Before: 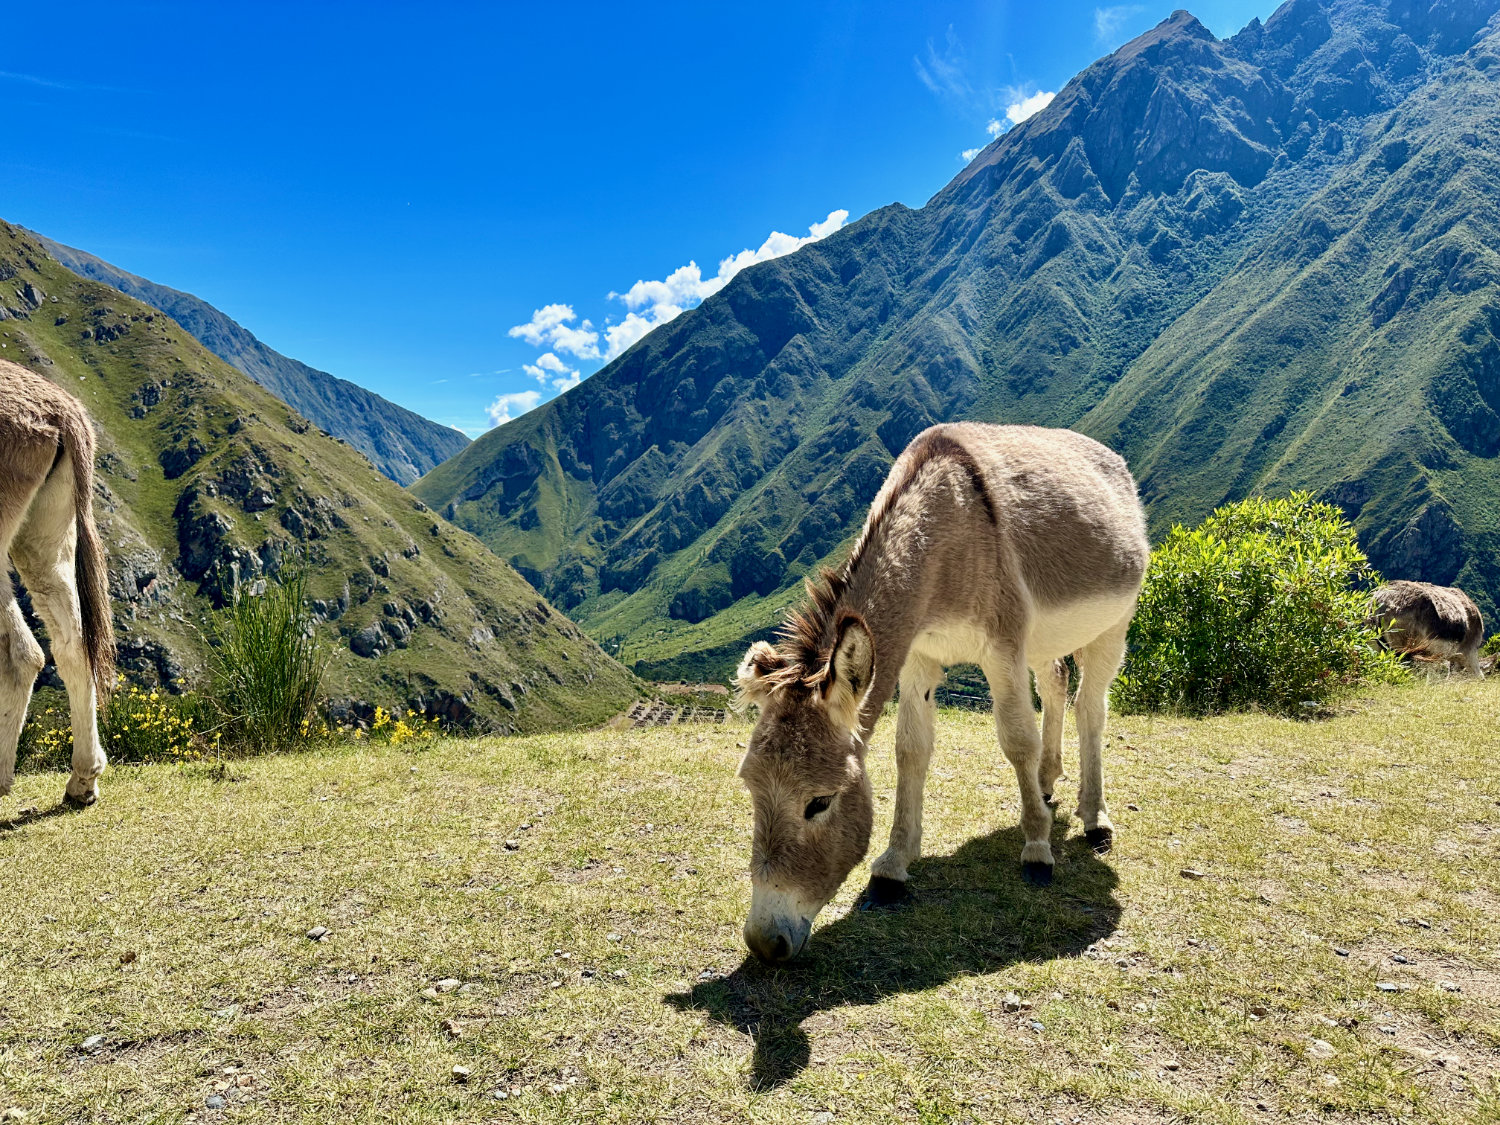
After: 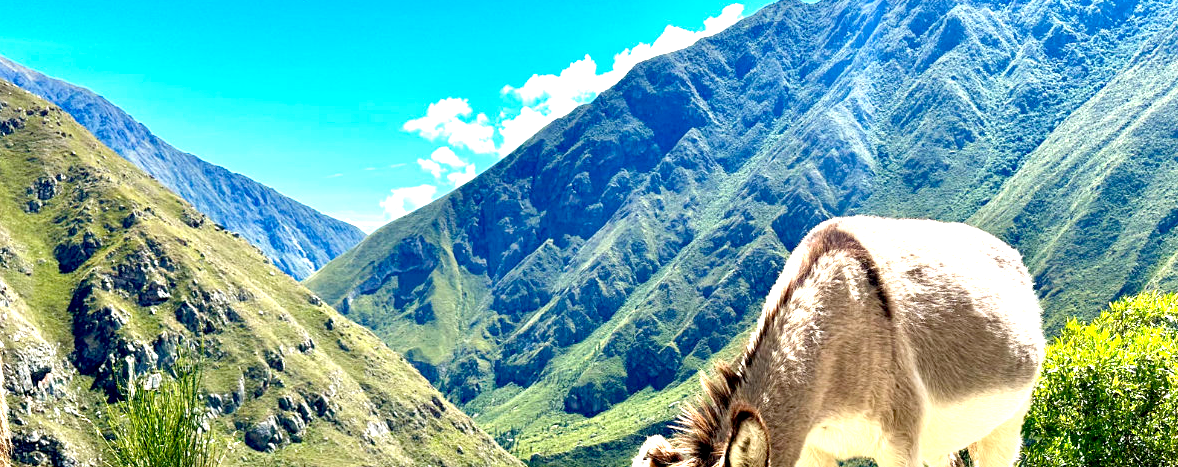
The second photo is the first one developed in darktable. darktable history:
exposure: black level correction 0, exposure 1.45 EV, compensate exposure bias true, compensate highlight preservation false
crop: left 7.036%, top 18.398%, right 14.379%, bottom 40.043%
